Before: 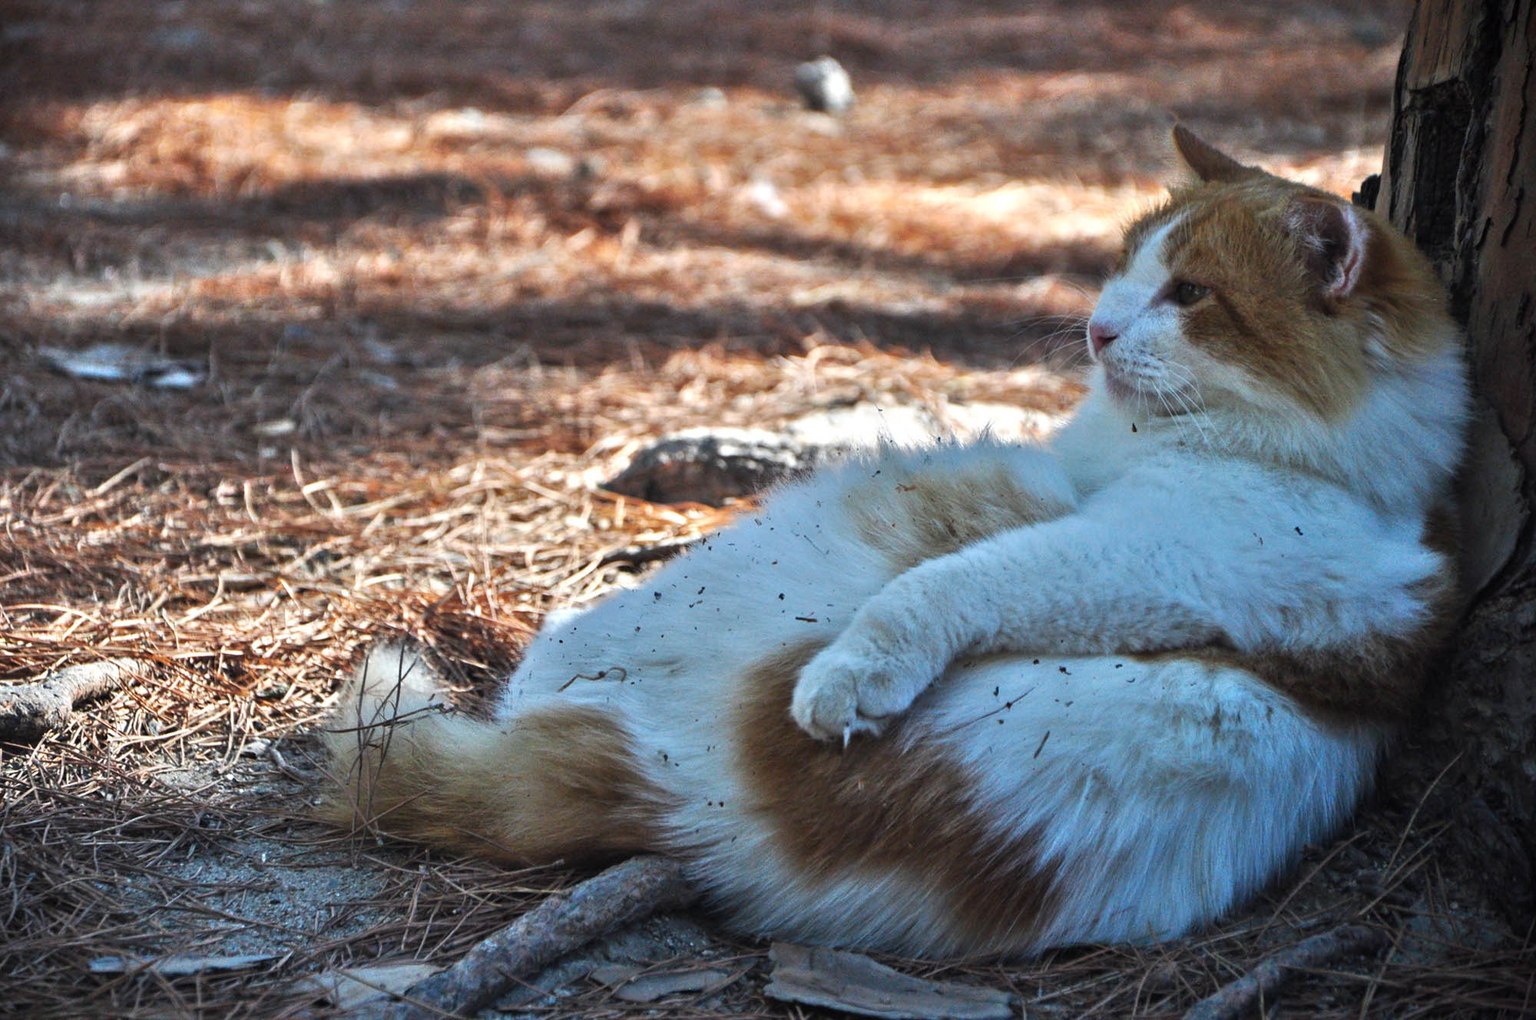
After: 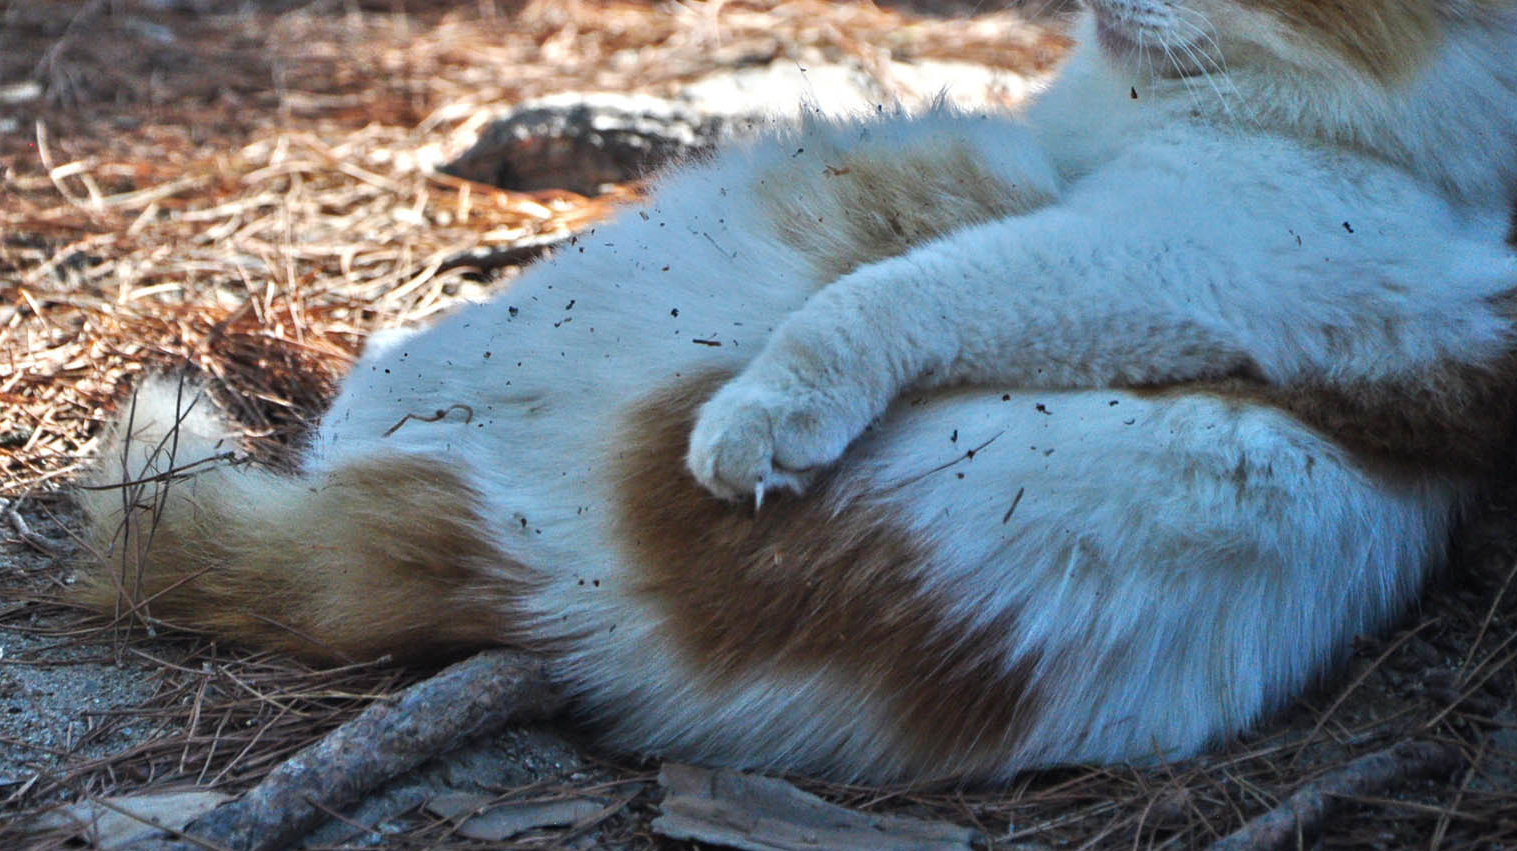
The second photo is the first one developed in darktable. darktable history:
crop and rotate: left 17.187%, top 35.054%, right 6.922%, bottom 0.795%
